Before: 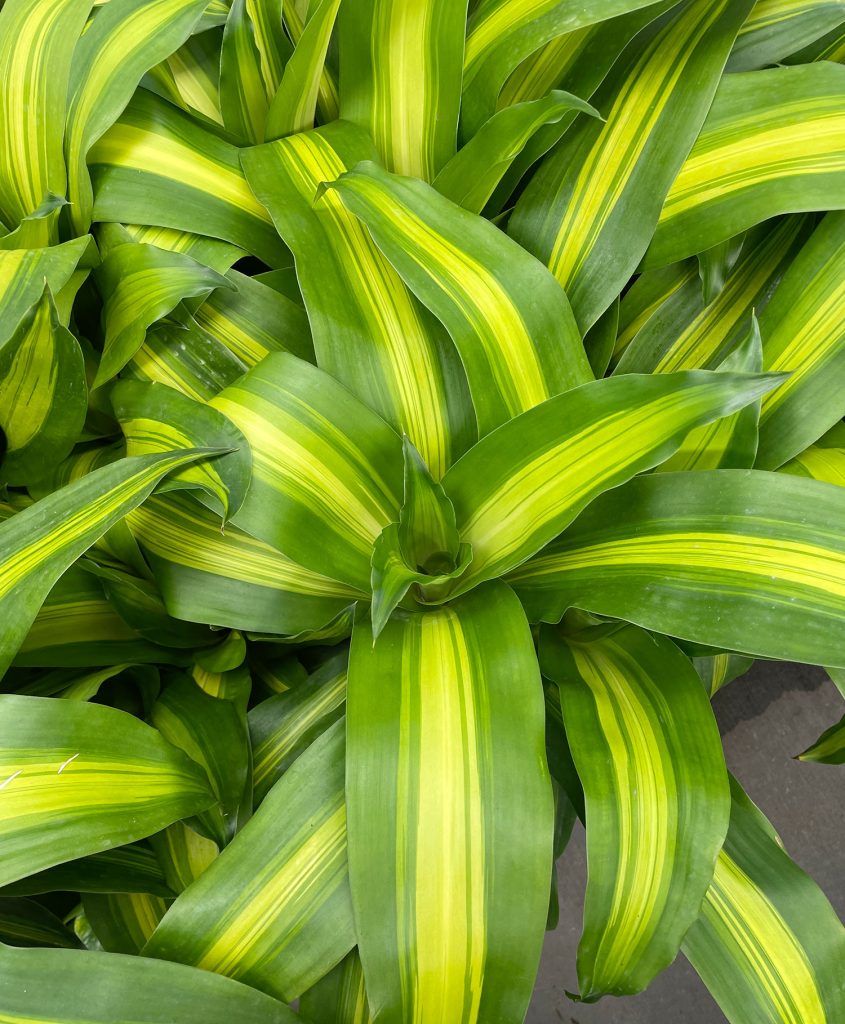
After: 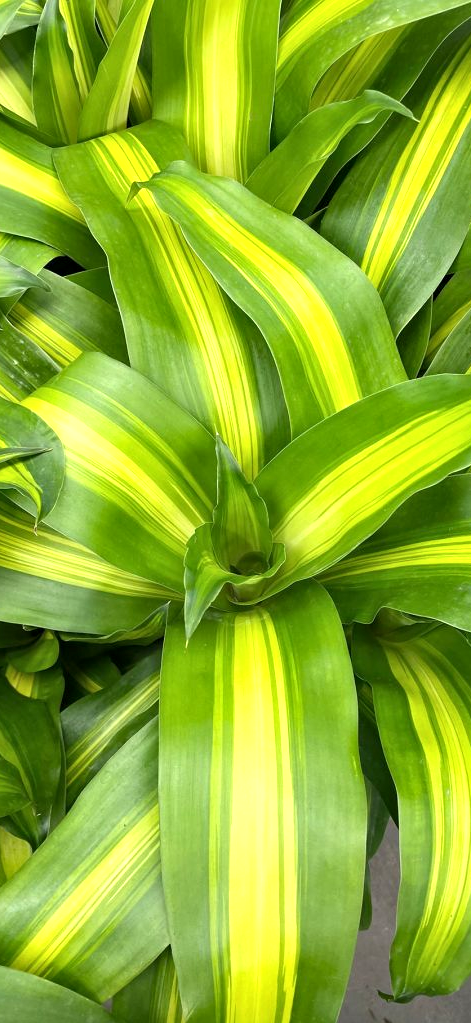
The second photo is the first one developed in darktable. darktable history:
contrast equalizer: y [[0.509, 0.517, 0.523, 0.523, 0.517, 0.509], [0.5 ×6], [0.5 ×6], [0 ×6], [0 ×6]]
exposure: black level correction 0, exposure 0.499 EV, compensate highlight preservation false
crop: left 22.145%, right 22.069%, bottom 0.001%
